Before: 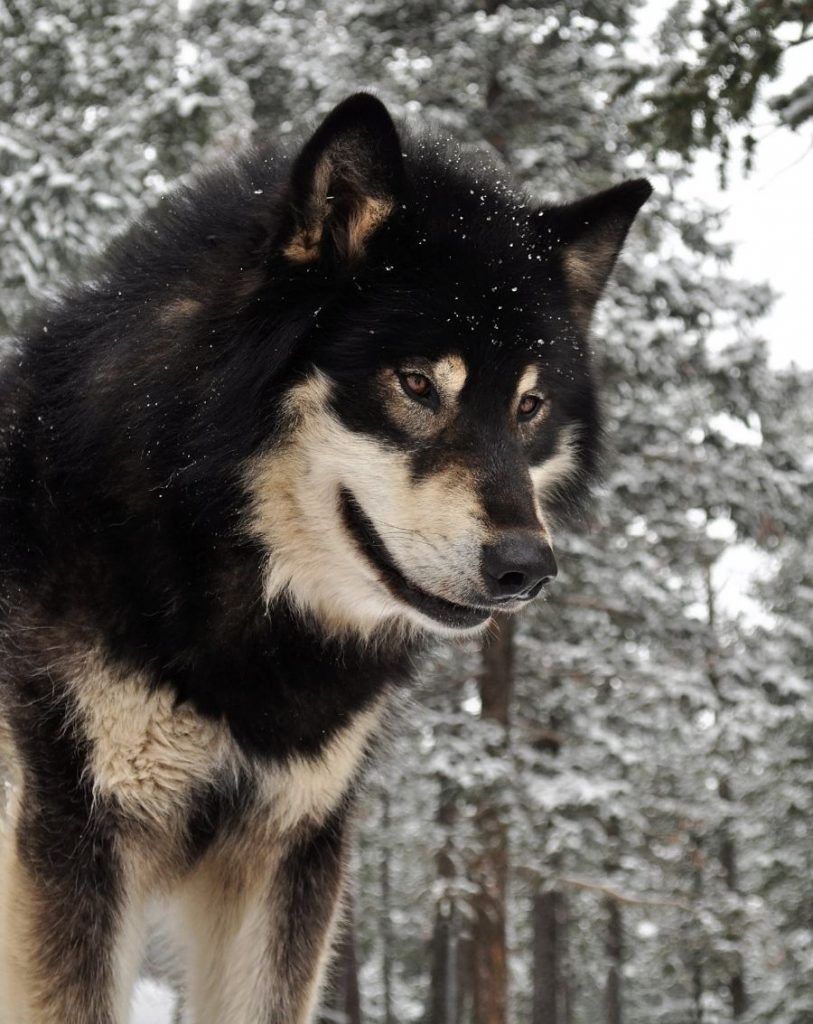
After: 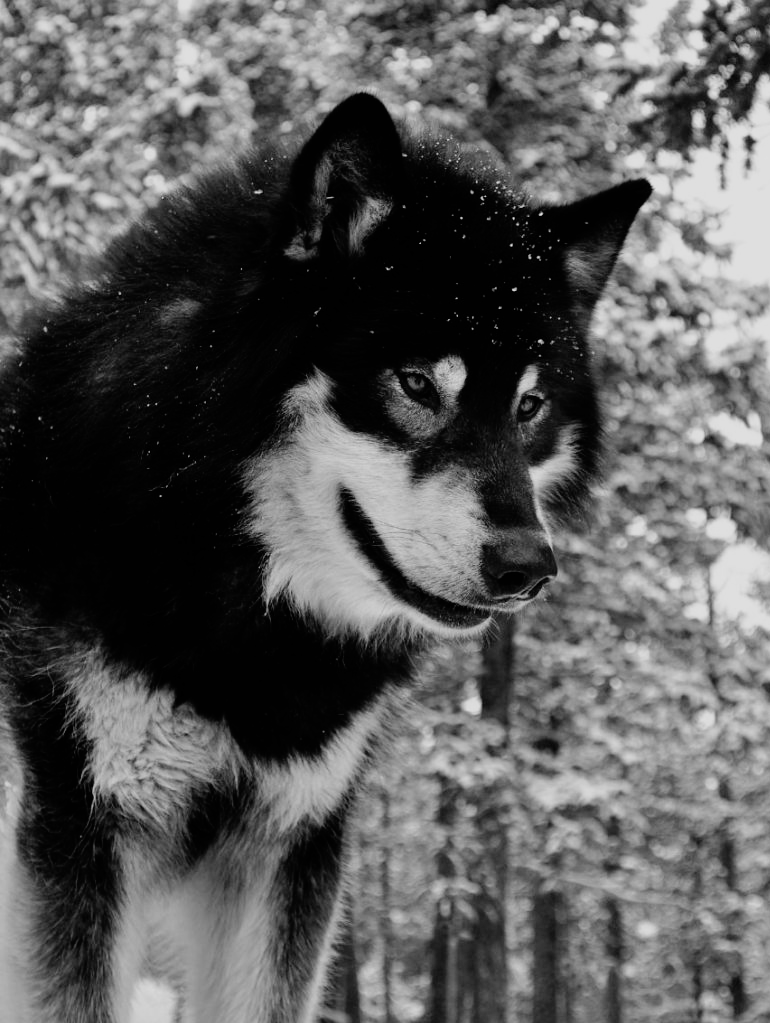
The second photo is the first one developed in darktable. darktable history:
crop and rotate: right 5.167%
filmic rgb: black relative exposure -7.75 EV, white relative exposure 4.4 EV, threshold 3 EV, hardness 3.76, latitude 50%, contrast 1.1, color science v5 (2021), contrast in shadows safe, contrast in highlights safe, enable highlight reconstruction true
monochrome: on, module defaults
